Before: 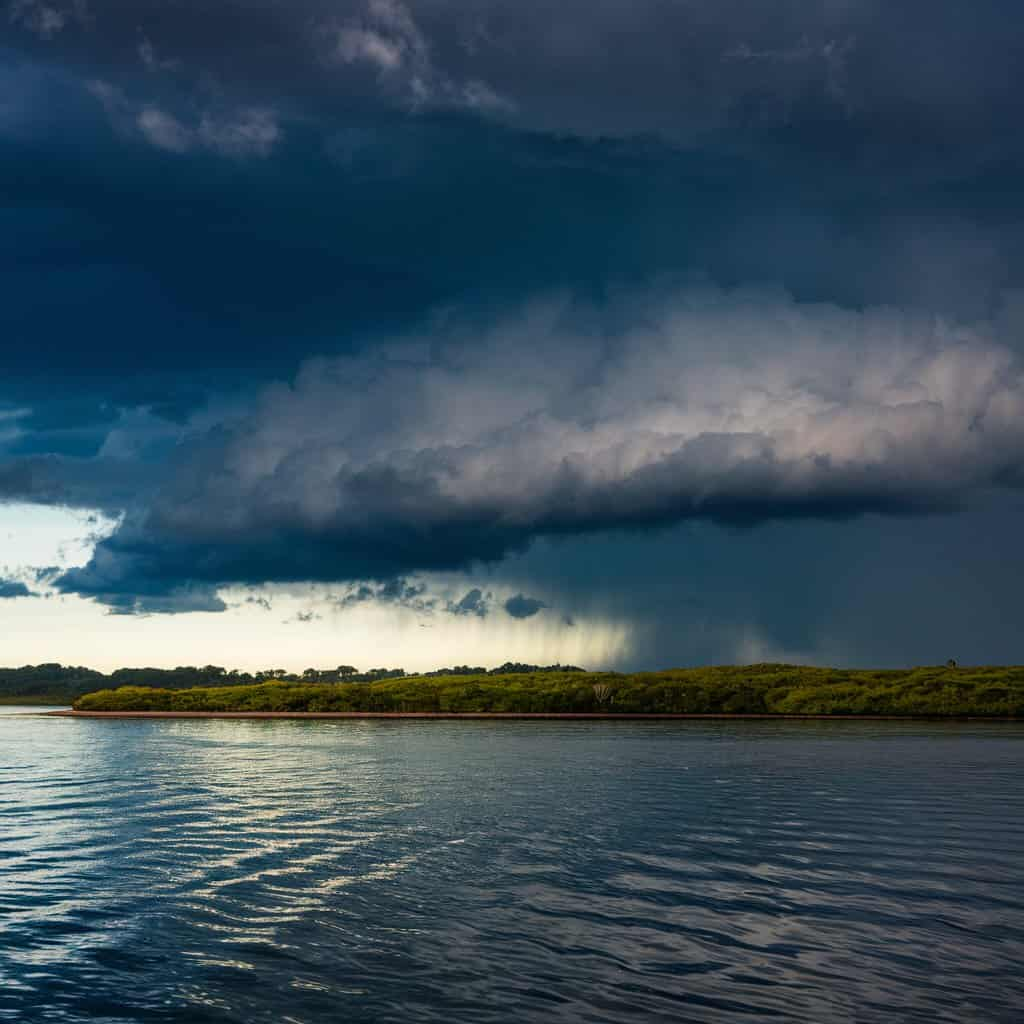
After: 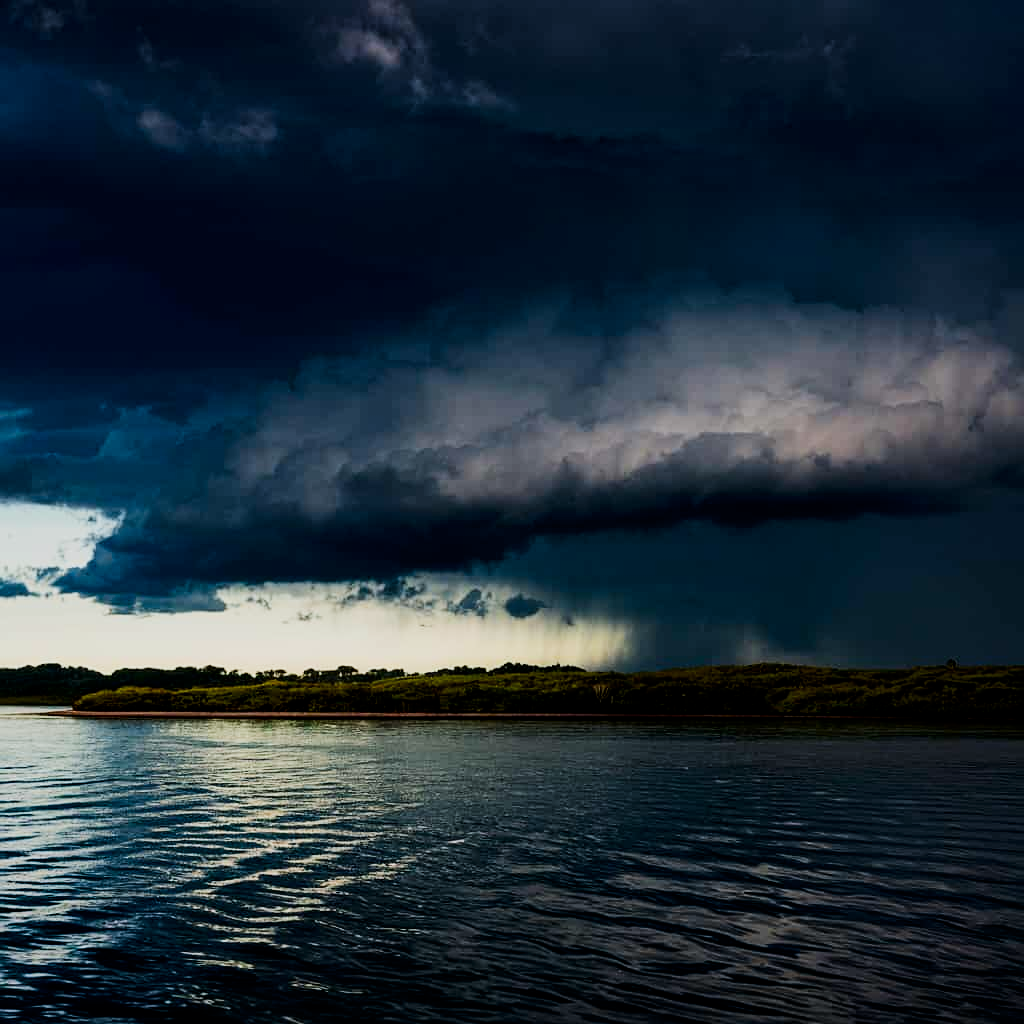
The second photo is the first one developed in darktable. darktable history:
contrast brightness saturation: contrast 0.12, brightness -0.12, saturation 0.2
sharpen: amount 0.2
filmic rgb: black relative exposure -5 EV, hardness 2.88, contrast 1.3, highlights saturation mix -30%
